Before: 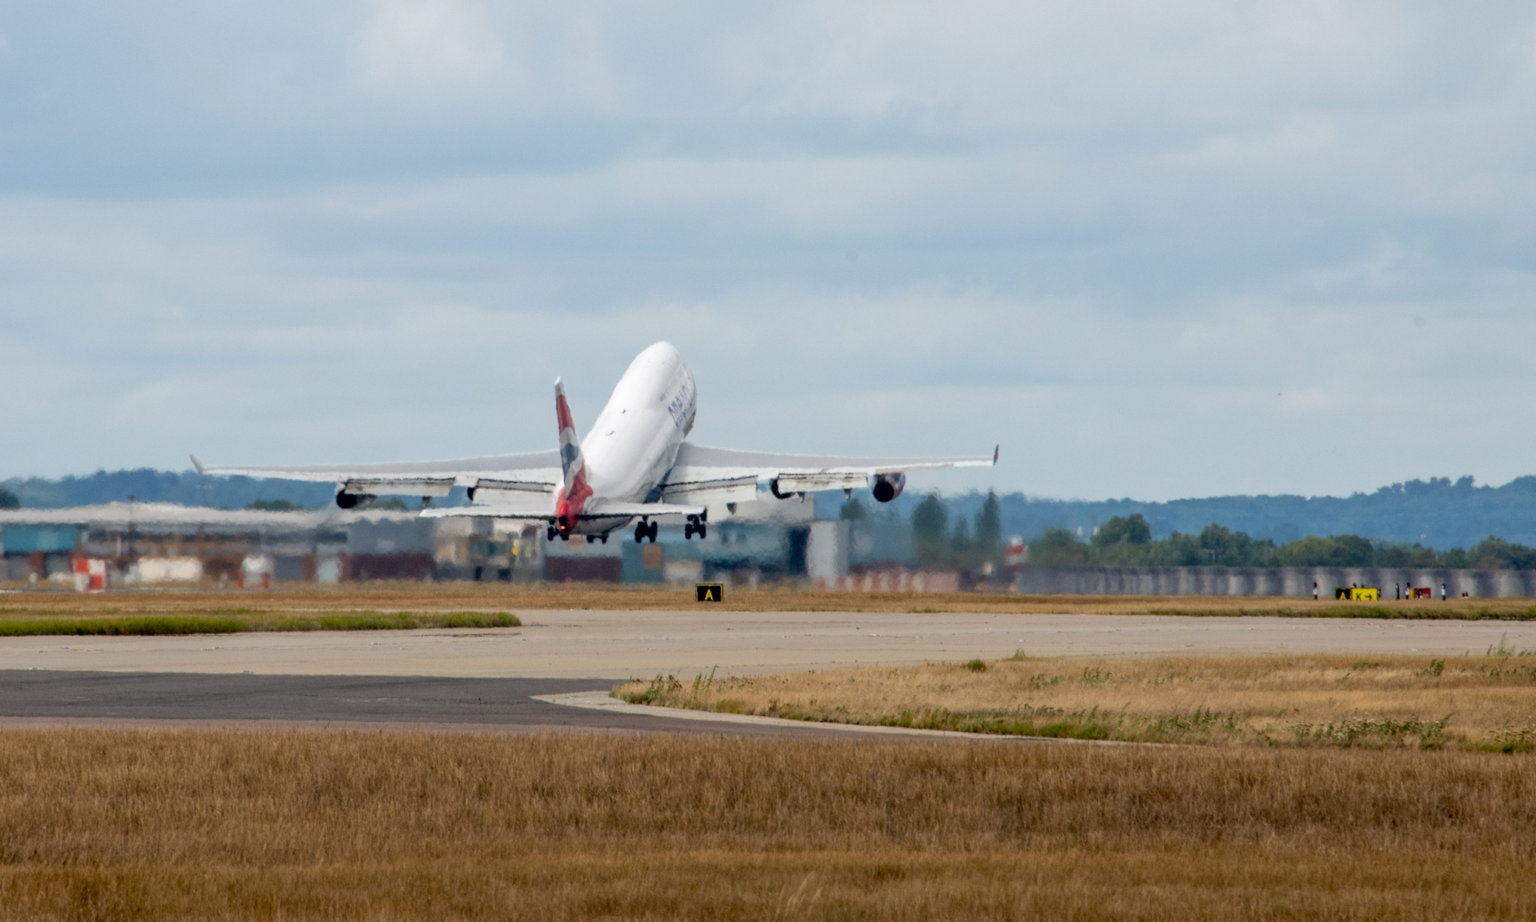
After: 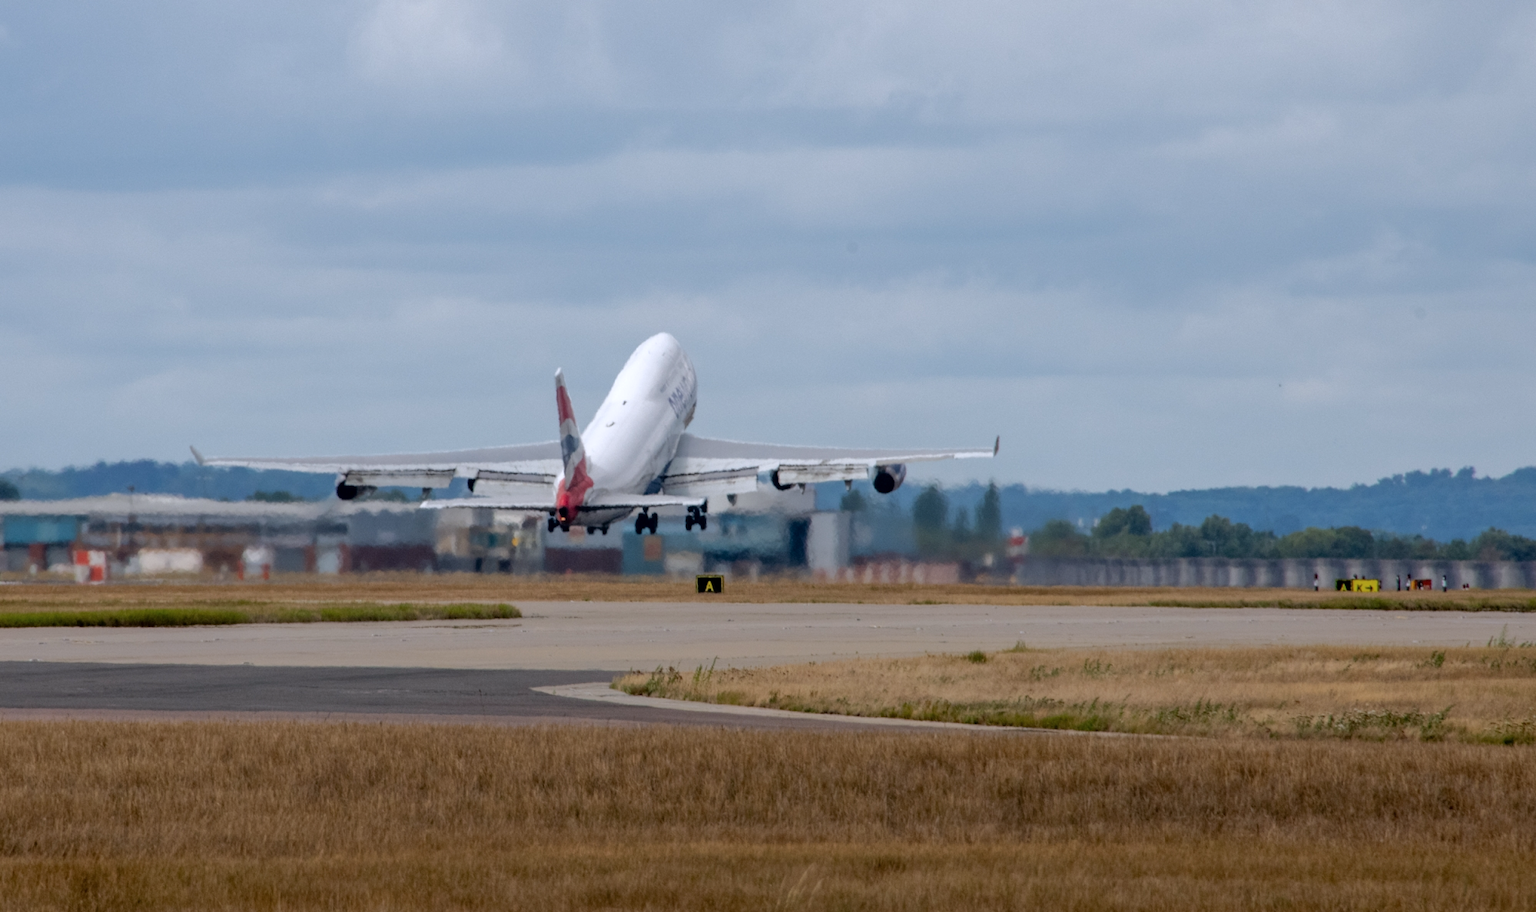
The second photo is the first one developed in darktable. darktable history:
crop: top 1.049%, right 0.001%
tone curve: curves: ch0 [(0, 0) (0.568, 0.517) (0.8, 0.717) (1, 1)]
color calibration: illuminant as shot in camera, x 0.358, y 0.373, temperature 4628.91 K
